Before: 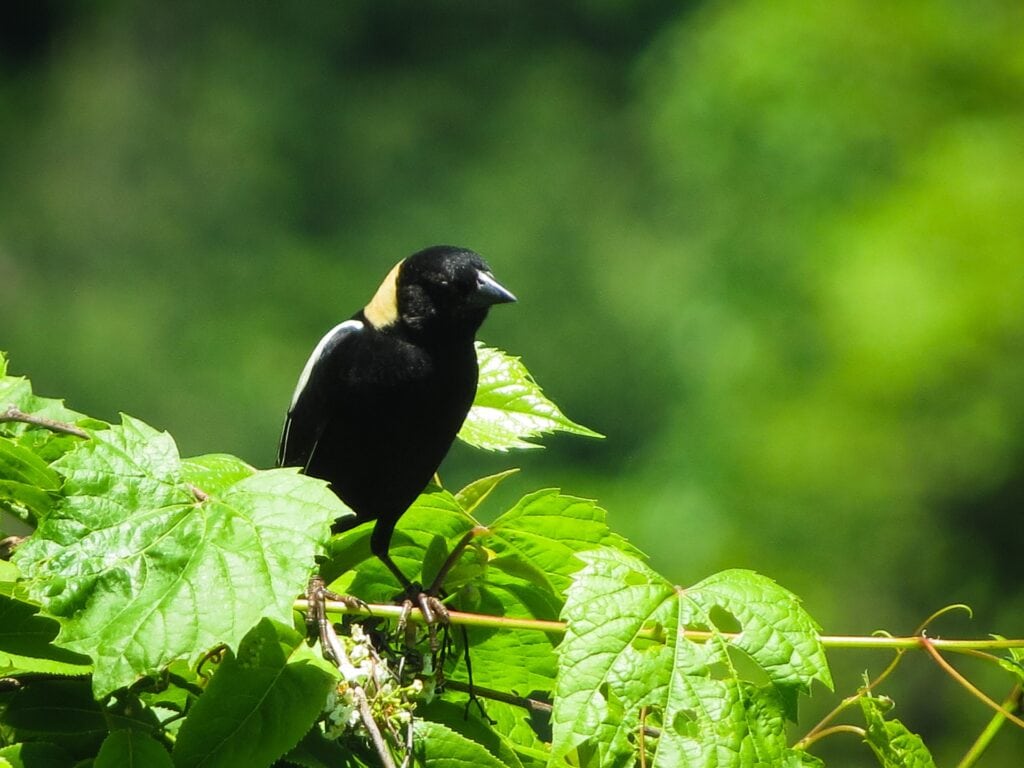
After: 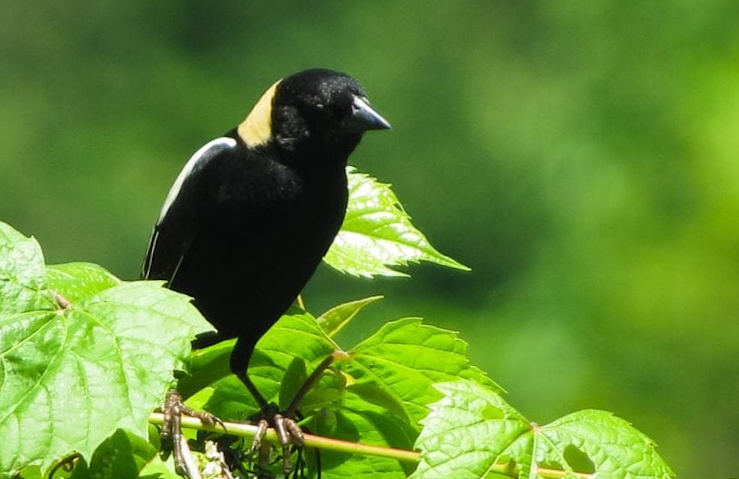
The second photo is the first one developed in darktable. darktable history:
crop and rotate: angle -3.56°, left 9.889%, top 20.44%, right 12.081%, bottom 12.043%
